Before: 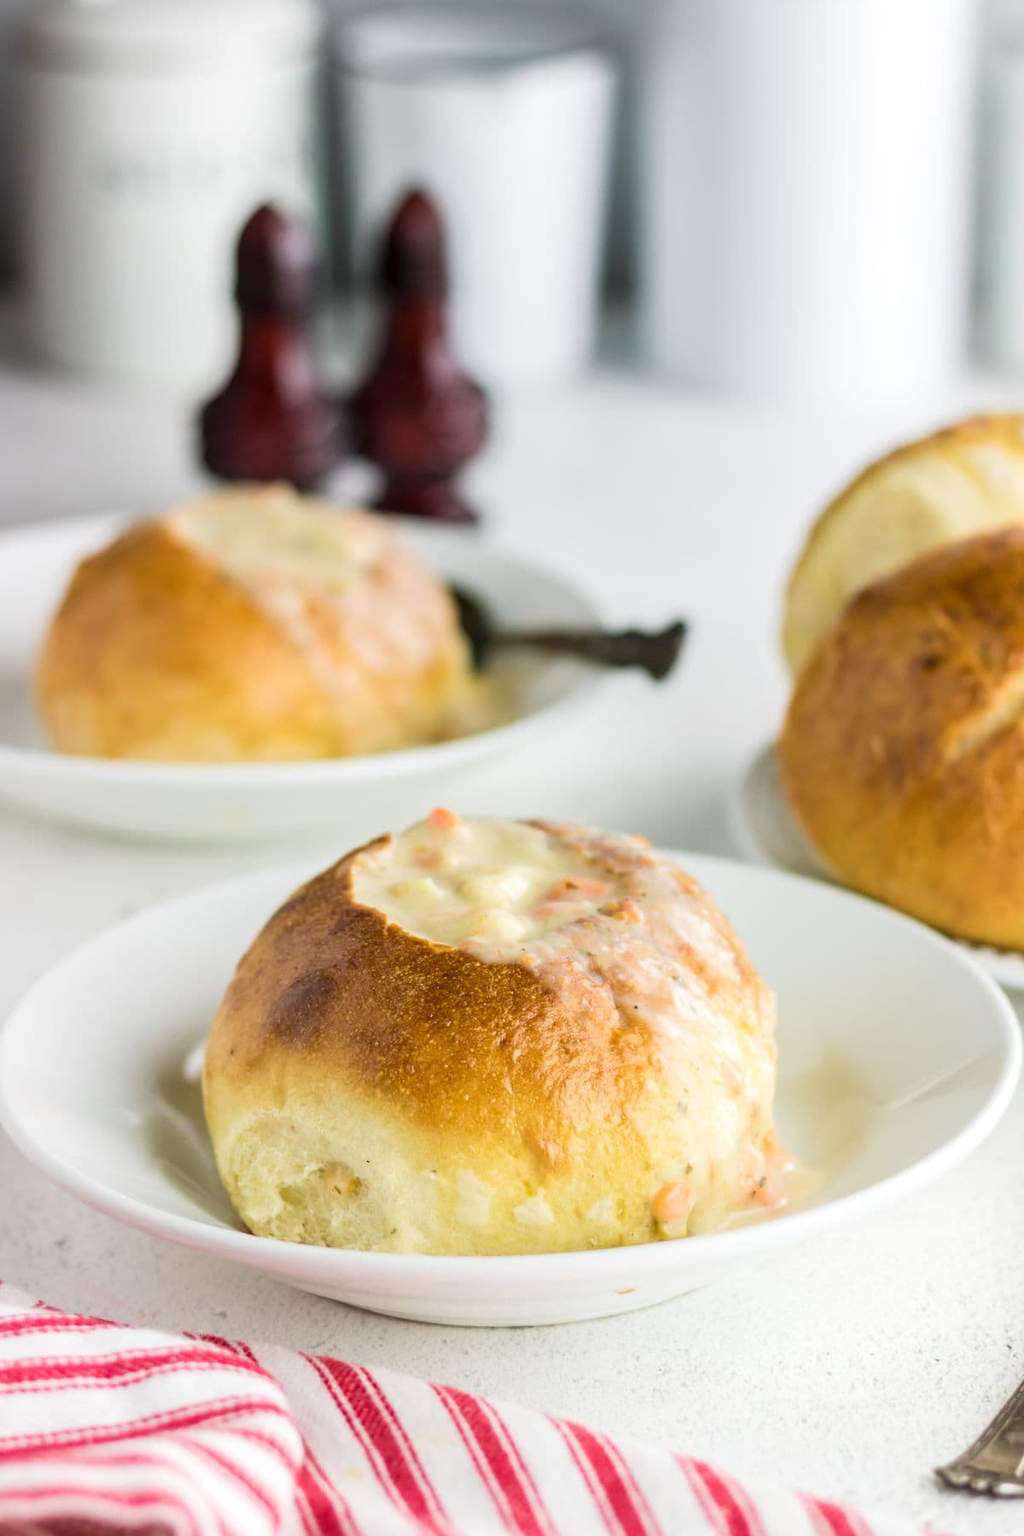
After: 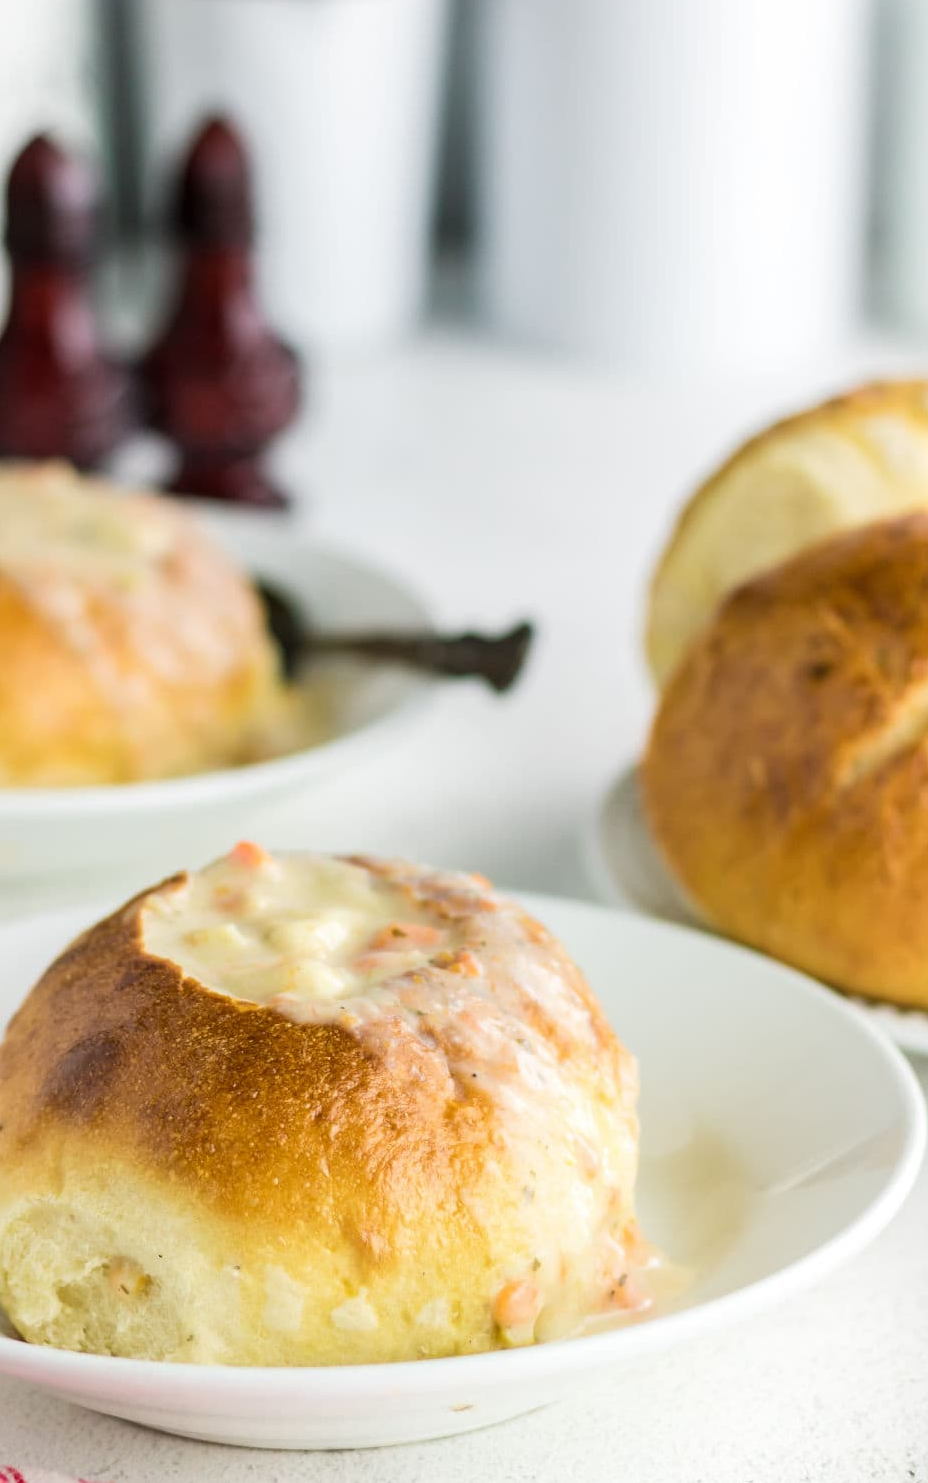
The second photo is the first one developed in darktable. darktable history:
crop: left 22.657%, top 5.878%, bottom 11.706%
